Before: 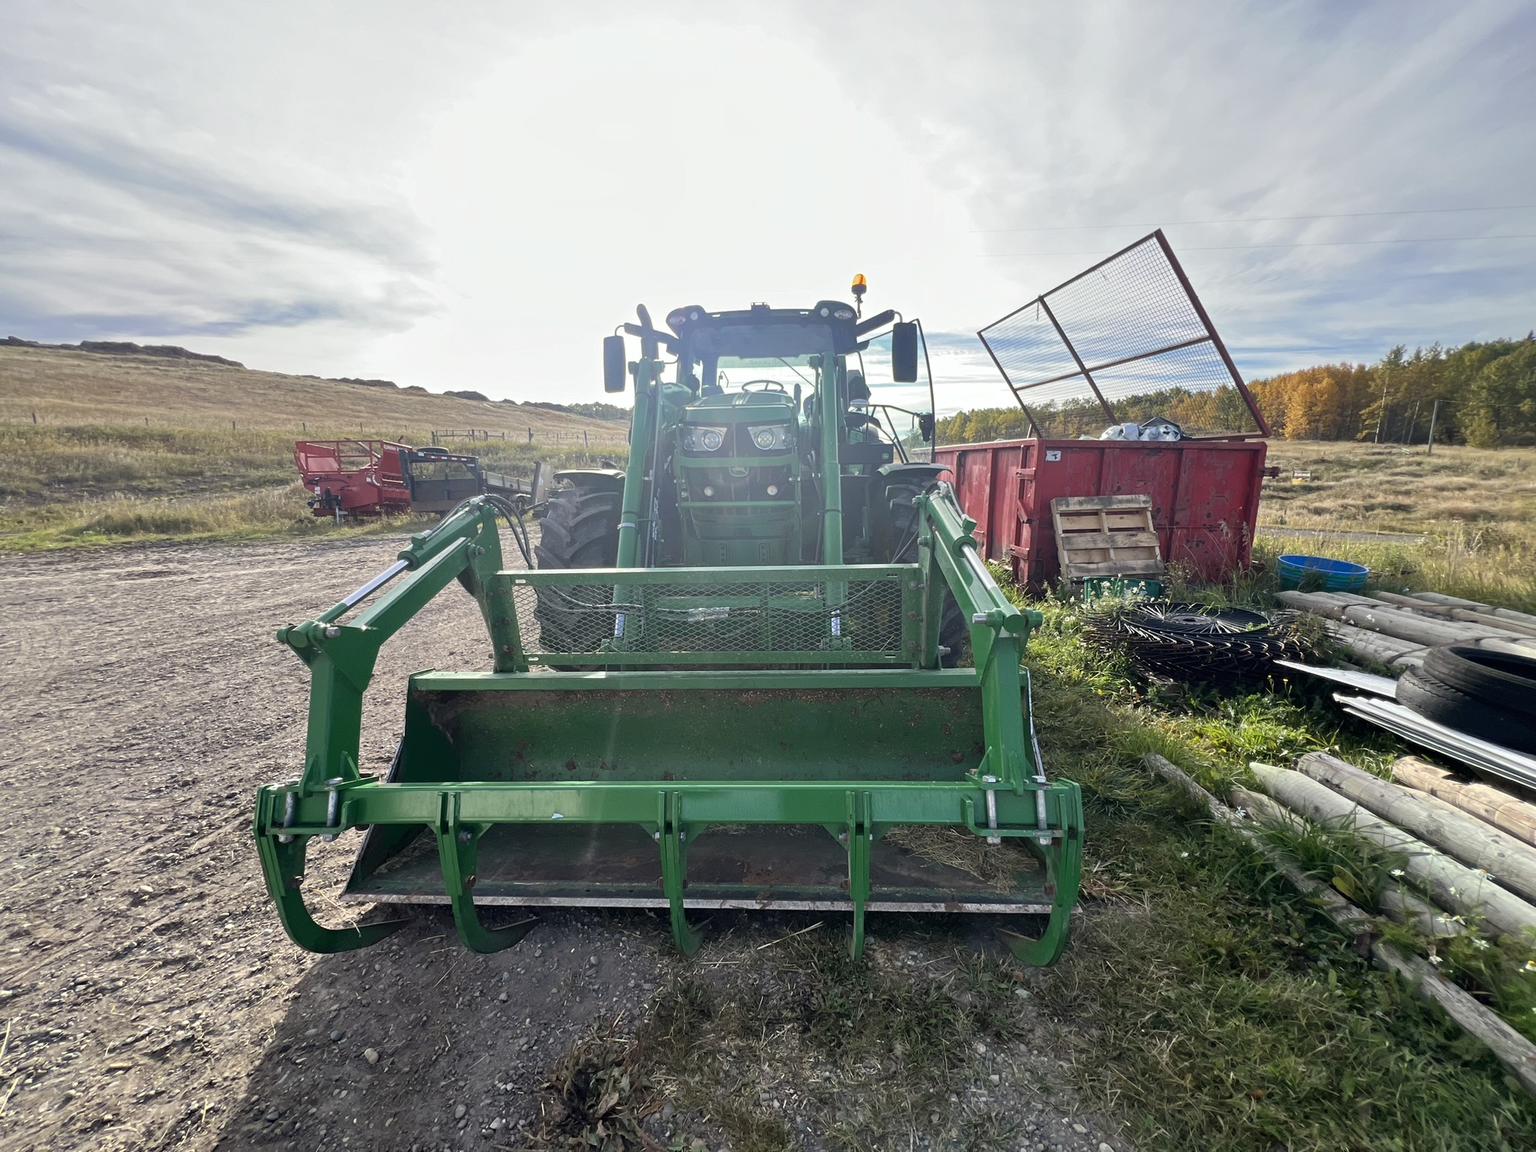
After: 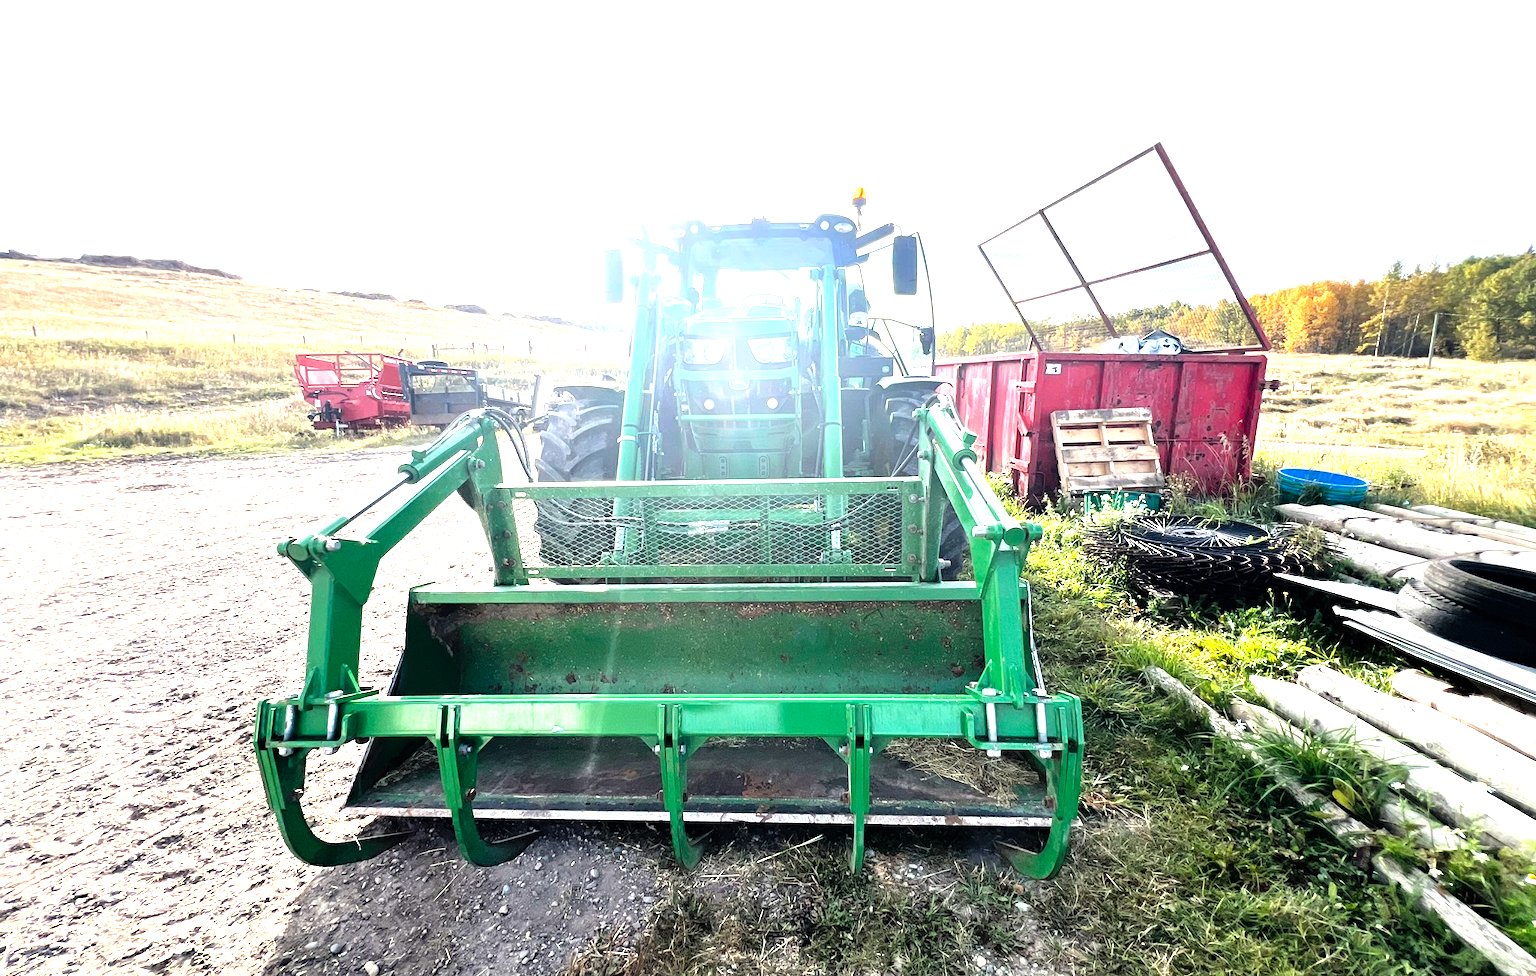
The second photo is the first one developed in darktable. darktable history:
levels: black 3.83%, levels [0, 0.281, 0.562]
filmic rgb: black relative exposure -7.48 EV, white relative exposure 4.84 EV, threshold 2.96 EV, hardness 3.4, enable highlight reconstruction true
crop: top 7.567%, bottom 7.612%
